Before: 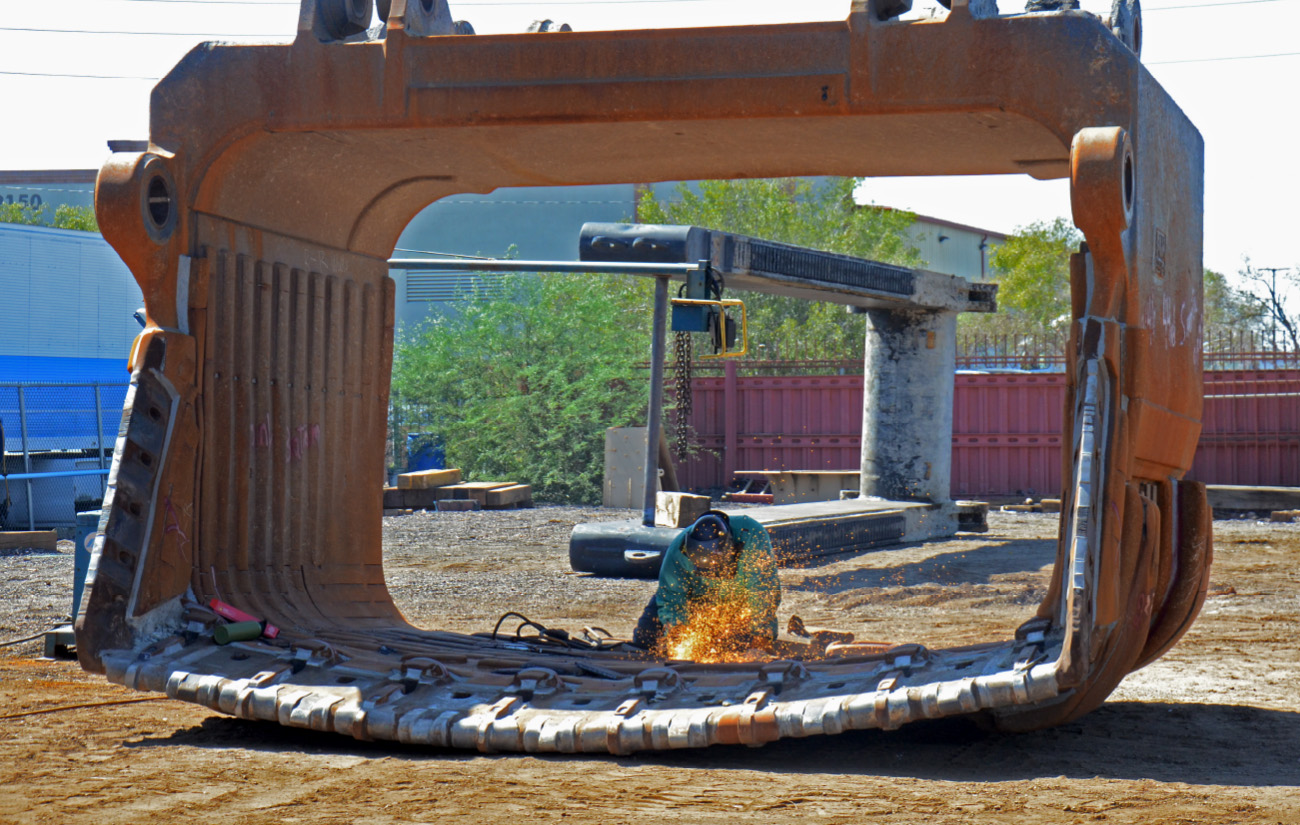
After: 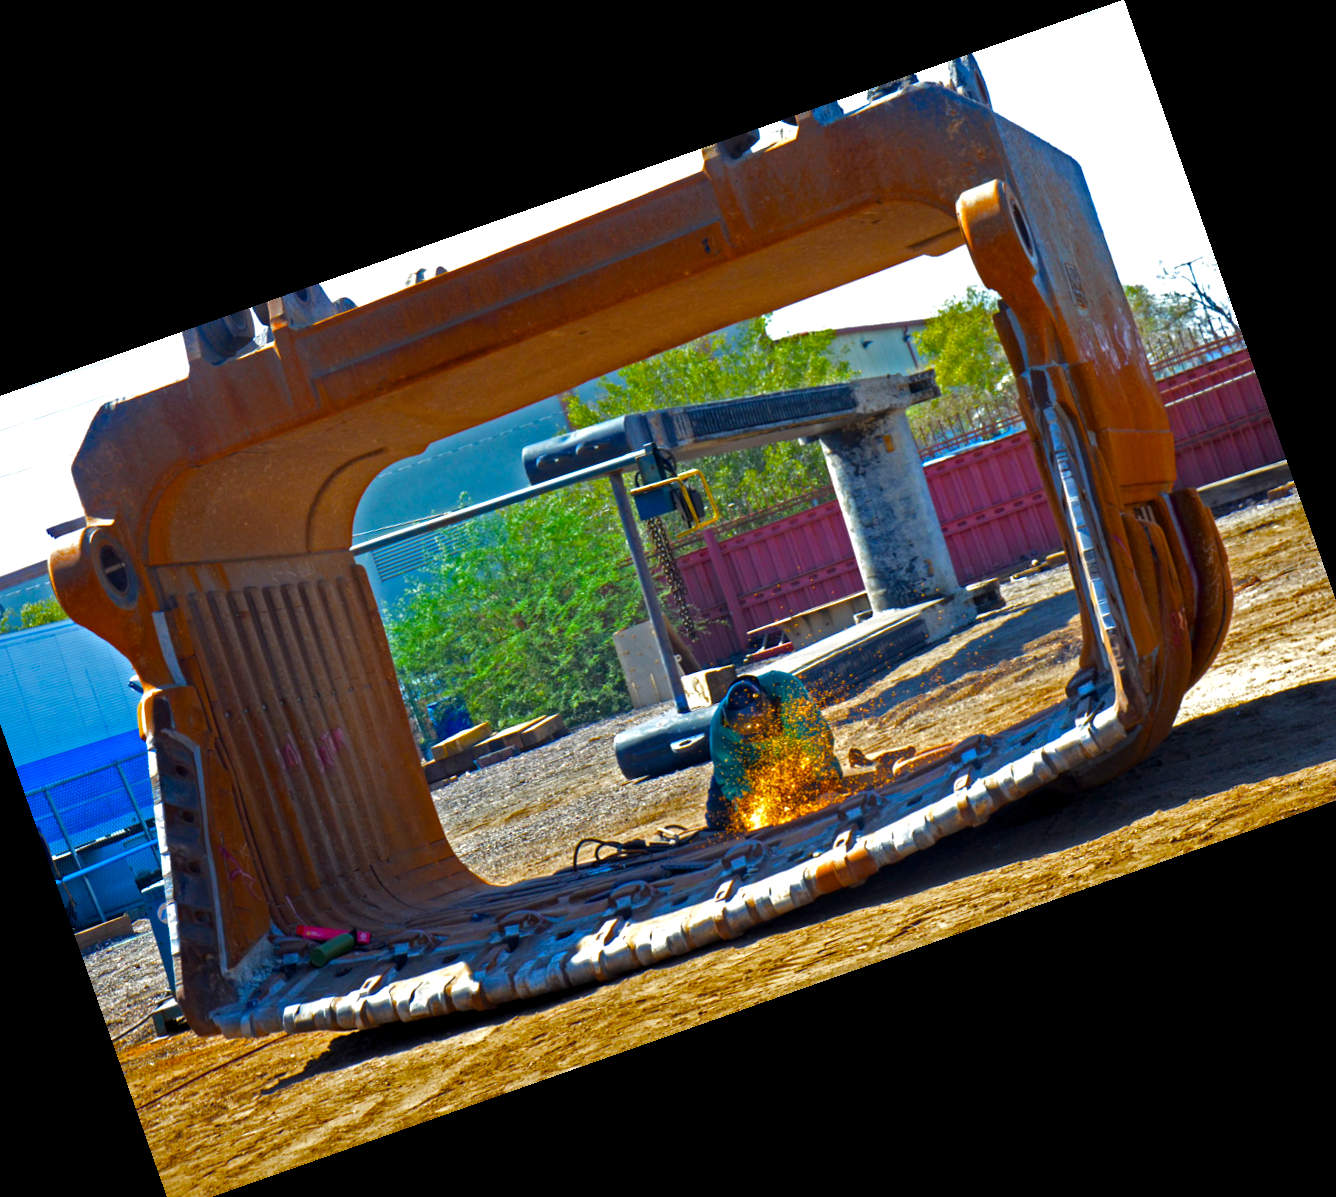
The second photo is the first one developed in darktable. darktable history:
color balance rgb: linear chroma grading › global chroma 9%, perceptual saturation grading › global saturation 36%, perceptual saturation grading › shadows 35%, perceptual brilliance grading › global brilliance 15%, perceptual brilliance grading › shadows -35%, global vibrance 15%
crop and rotate: angle 19.43°, left 6.812%, right 4.125%, bottom 1.087%
